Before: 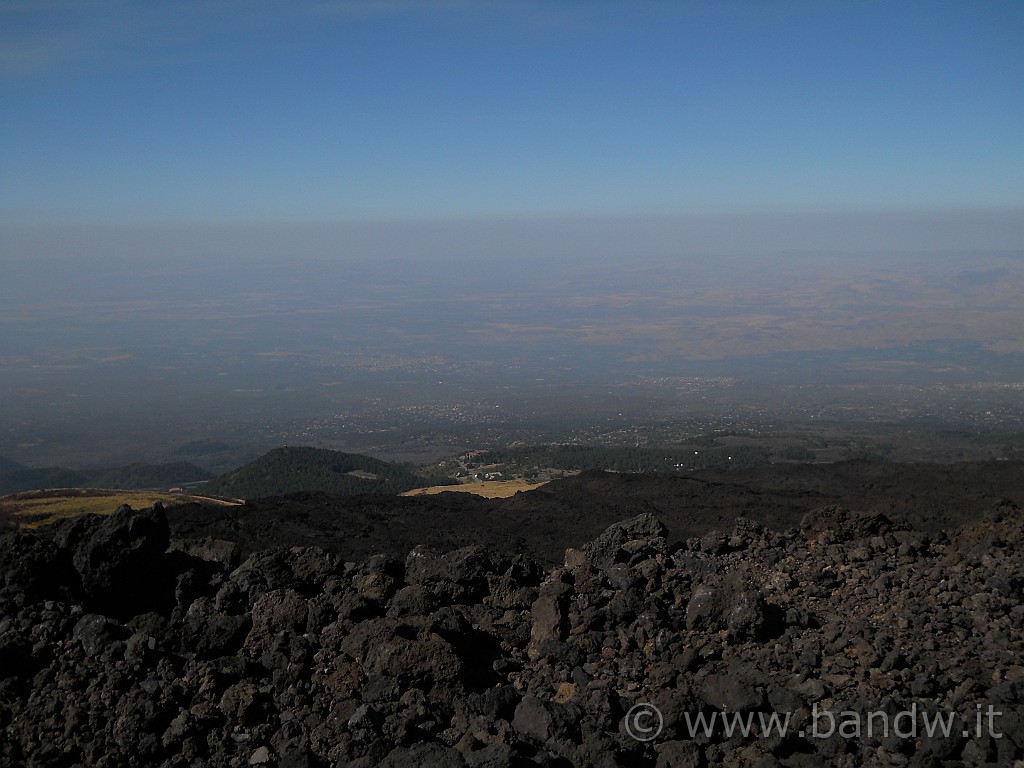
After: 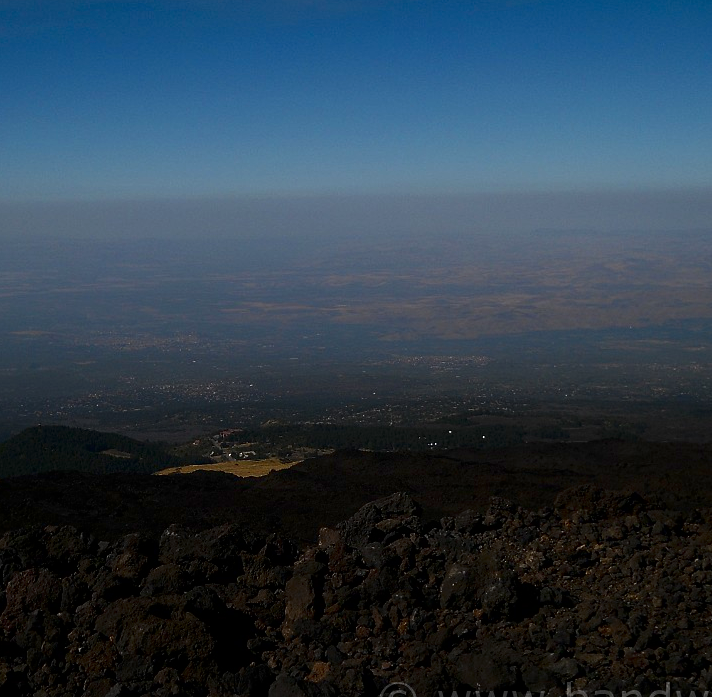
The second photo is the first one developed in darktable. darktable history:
crop and rotate: left 24.034%, top 2.838%, right 6.406%, bottom 6.299%
contrast brightness saturation: contrast 0.13, brightness -0.24, saturation 0.14
